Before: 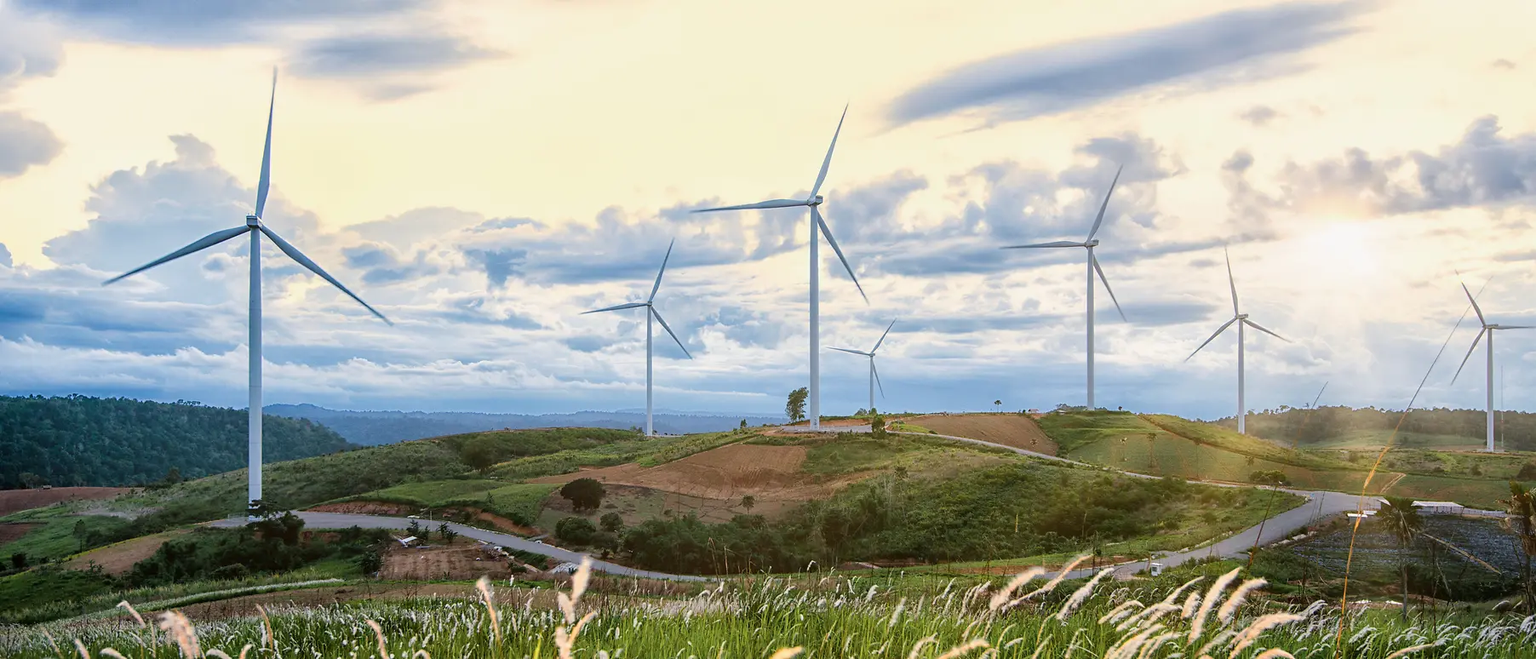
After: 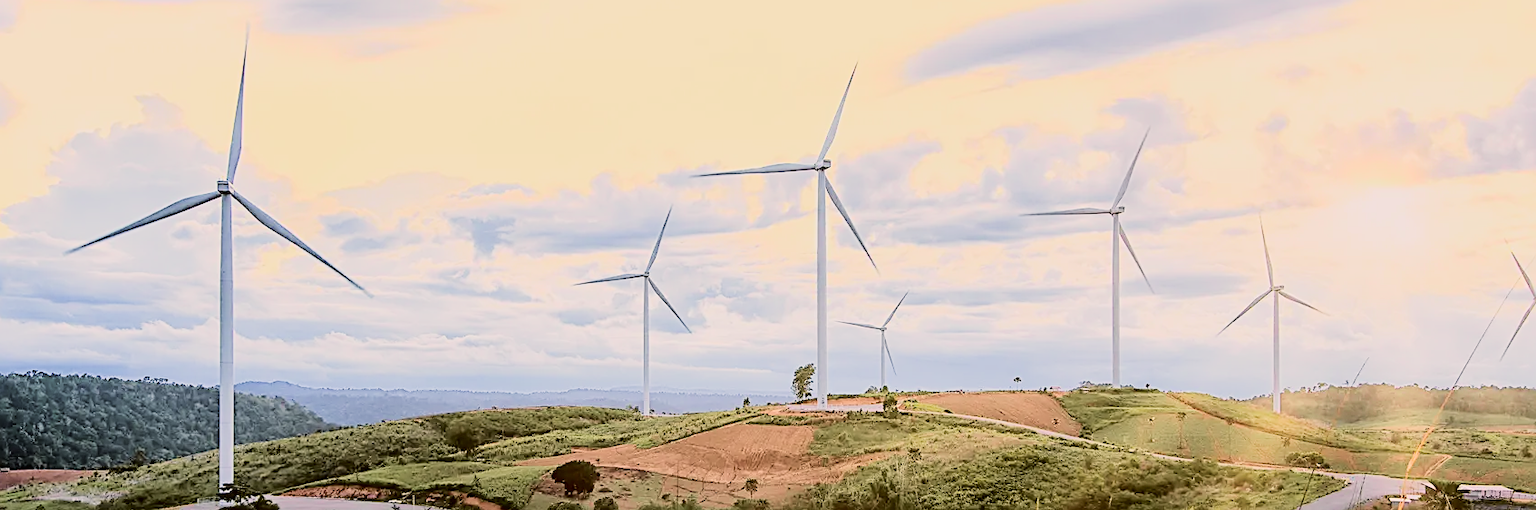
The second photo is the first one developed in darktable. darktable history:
exposure: black level correction 0, exposure 0.894 EV, compensate exposure bias true, compensate highlight preservation false
crop: left 2.827%, top 7.036%, right 3.221%, bottom 20.141%
filmic rgb: black relative exposure -7.65 EV, white relative exposure 4.56 EV, threshold 2.96 EV, hardness 3.61, enable highlight reconstruction true
sharpen: radius 2.639, amount 0.673
color correction: highlights a* 6.37, highlights b* 7.78, shadows a* 5.5, shadows b* 6.83, saturation 0.899
tone curve: curves: ch0 [(0, 0) (0.049, 0.01) (0.154, 0.081) (0.491, 0.56) (0.739, 0.794) (0.992, 0.937)]; ch1 [(0, 0) (0.172, 0.123) (0.317, 0.272) (0.401, 0.422) (0.499, 0.497) (0.531, 0.54) (0.615, 0.603) (0.741, 0.783) (1, 1)]; ch2 [(0, 0) (0.411, 0.424) (0.462, 0.464) (0.502, 0.489) (0.544, 0.551) (0.686, 0.638) (1, 1)], color space Lab, independent channels, preserve colors none
color balance rgb: perceptual saturation grading › global saturation 0.183%, global vibrance 33.139%
